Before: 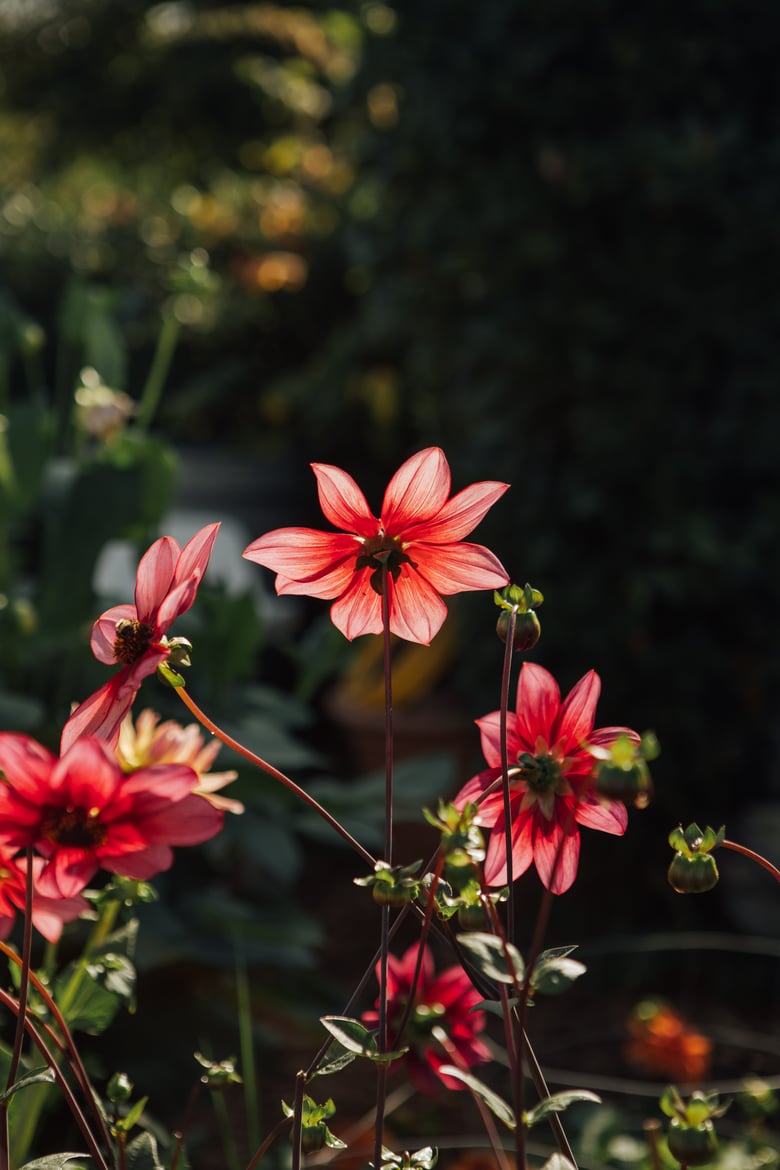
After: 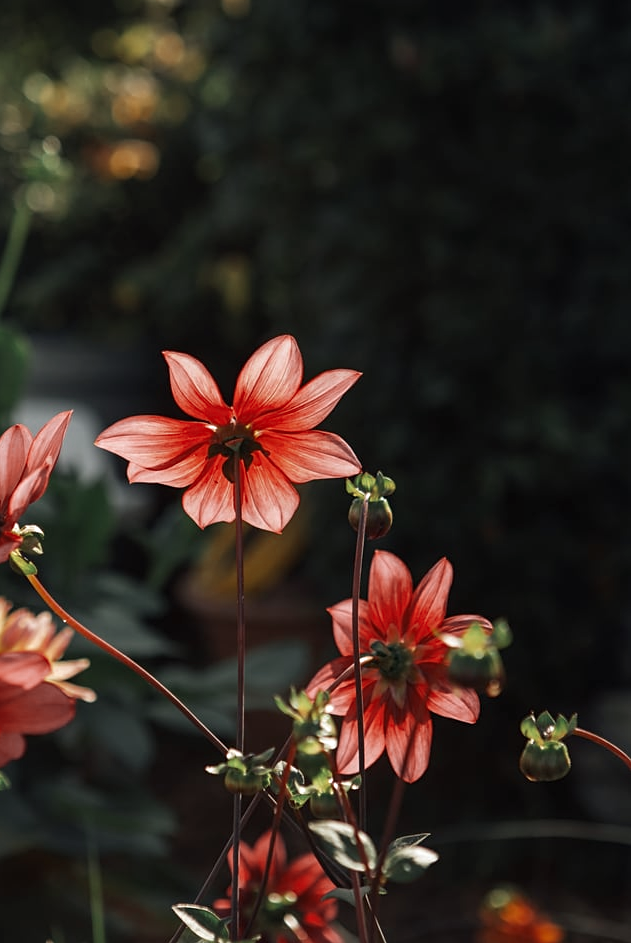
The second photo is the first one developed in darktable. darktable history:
exposure: exposure 0.295 EV, compensate highlight preservation false
sharpen: amount 0.211
crop: left 19.029%, top 9.646%, right 0%, bottom 9.692%
color zones: curves: ch0 [(0, 0.5) (0.125, 0.4) (0.25, 0.5) (0.375, 0.4) (0.5, 0.4) (0.625, 0.35) (0.75, 0.35) (0.875, 0.5)]; ch1 [(0, 0.35) (0.125, 0.45) (0.25, 0.35) (0.375, 0.35) (0.5, 0.35) (0.625, 0.35) (0.75, 0.45) (0.875, 0.35)]; ch2 [(0, 0.6) (0.125, 0.5) (0.25, 0.5) (0.375, 0.6) (0.5, 0.6) (0.625, 0.5) (0.75, 0.5) (0.875, 0.5)]
